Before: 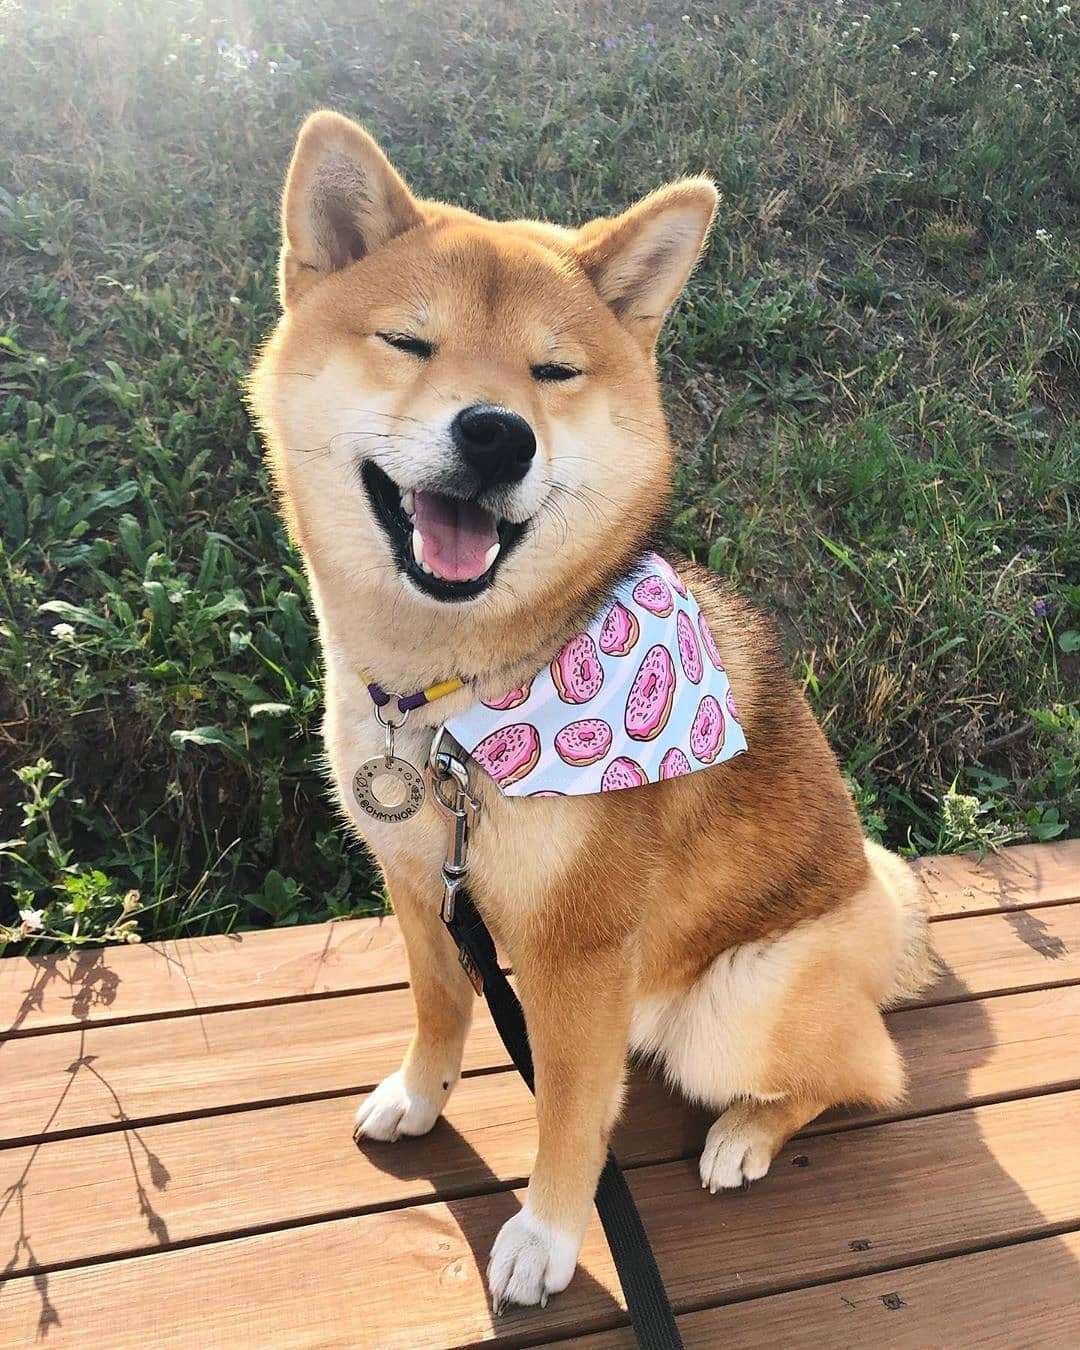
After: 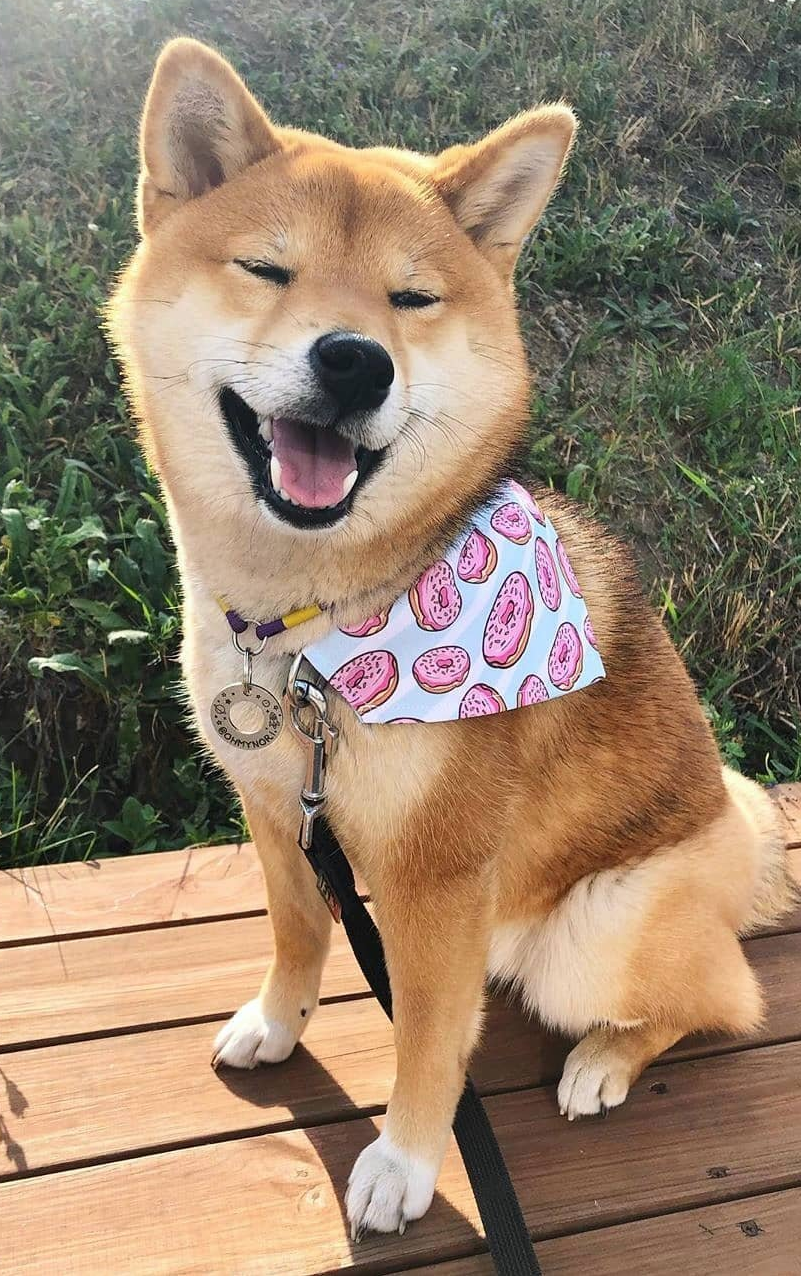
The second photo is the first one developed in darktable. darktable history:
crop and rotate: left 13.203%, top 5.416%, right 12.596%
